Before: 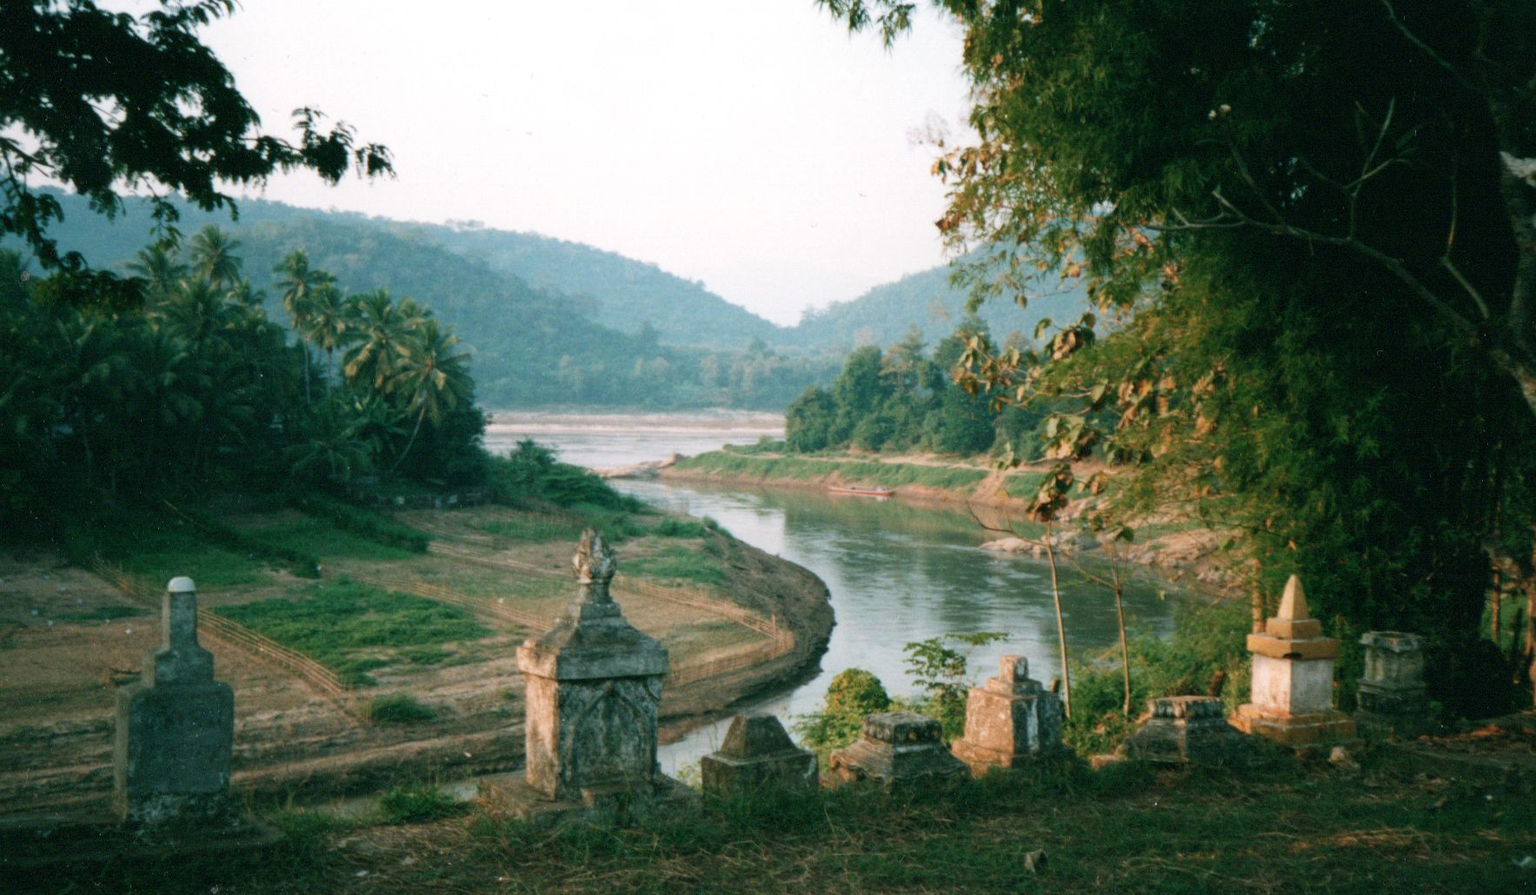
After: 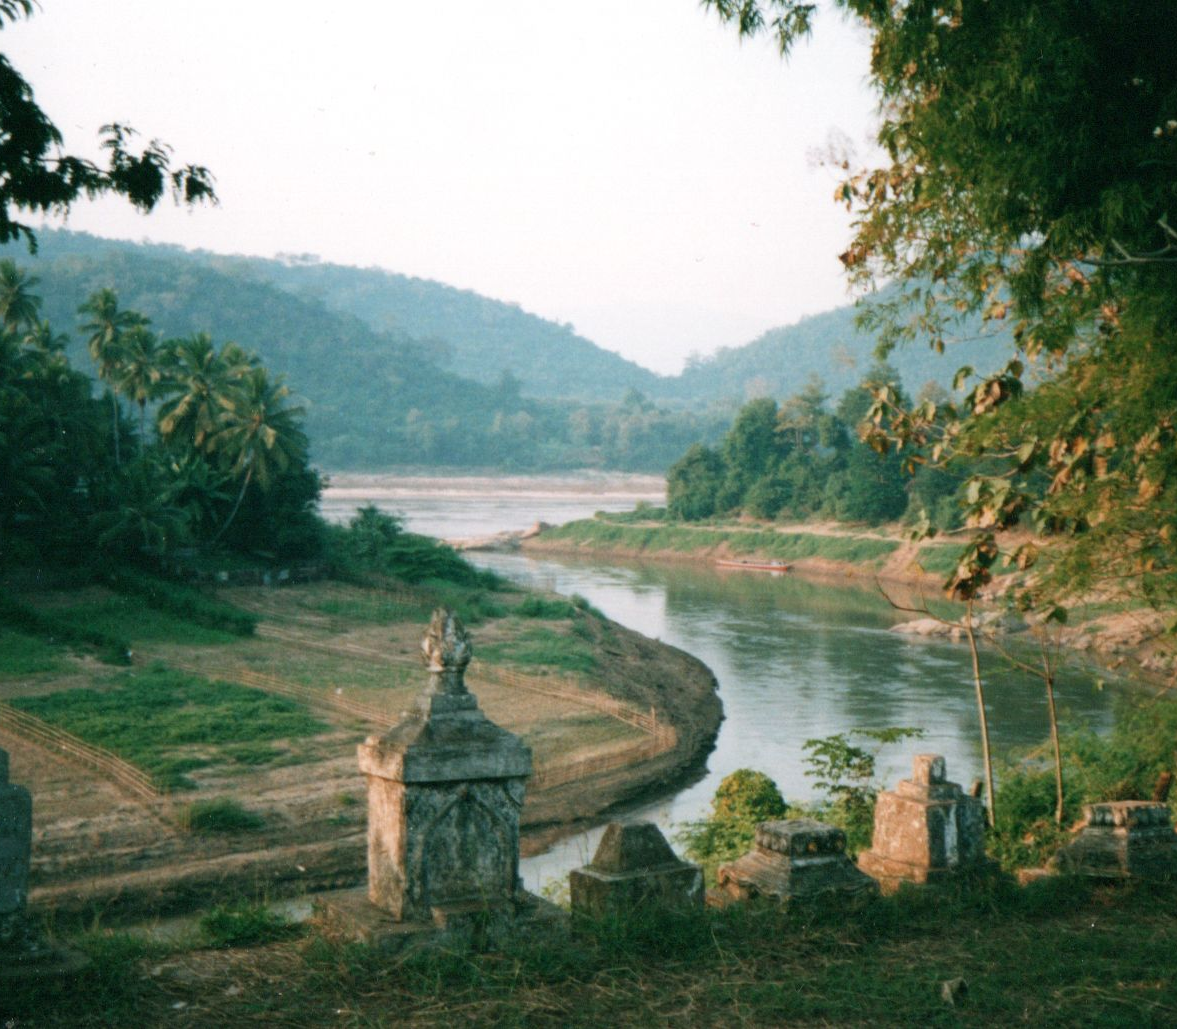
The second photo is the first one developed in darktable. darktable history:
crop and rotate: left 13.452%, right 19.908%
